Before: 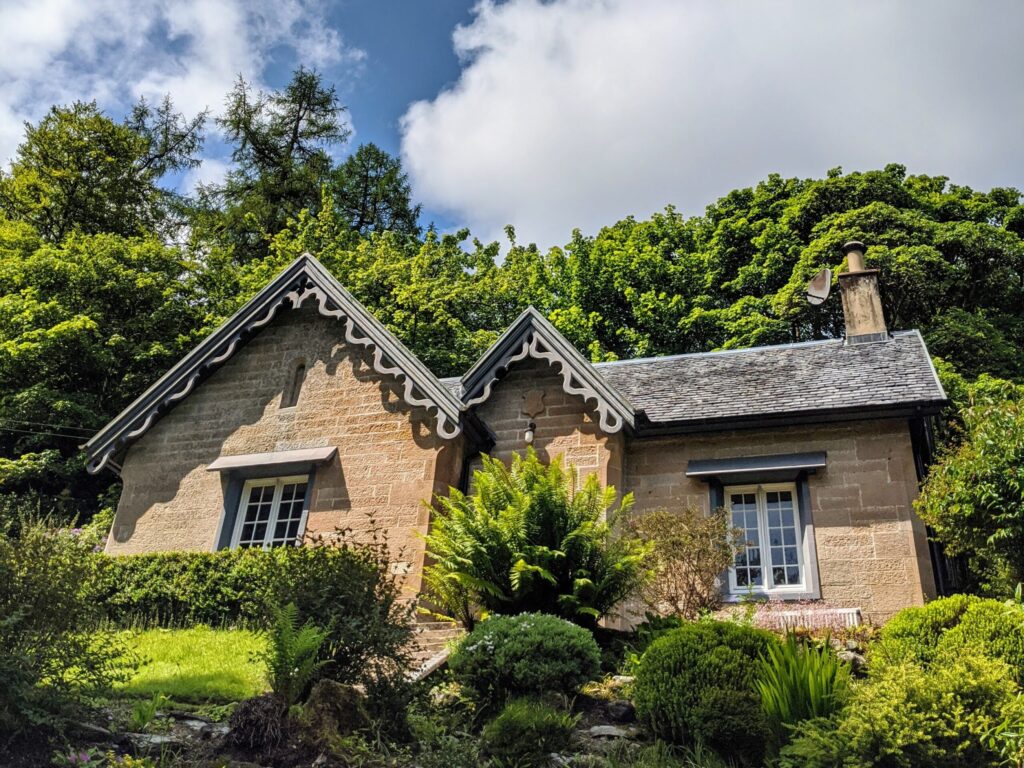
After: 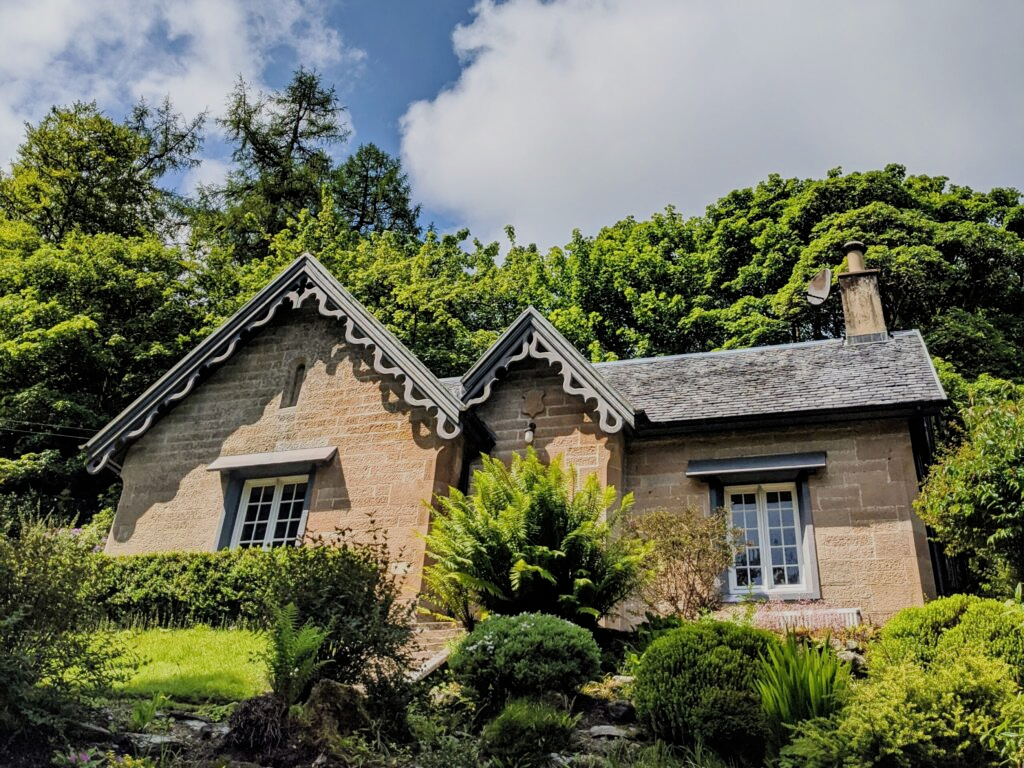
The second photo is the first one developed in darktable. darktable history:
exposure: black level correction 0, exposure 0.199 EV, compensate highlight preservation false
filmic rgb: black relative exposure -7.65 EV, white relative exposure 4.56 EV, hardness 3.61, contrast 0.989, iterations of high-quality reconstruction 0
